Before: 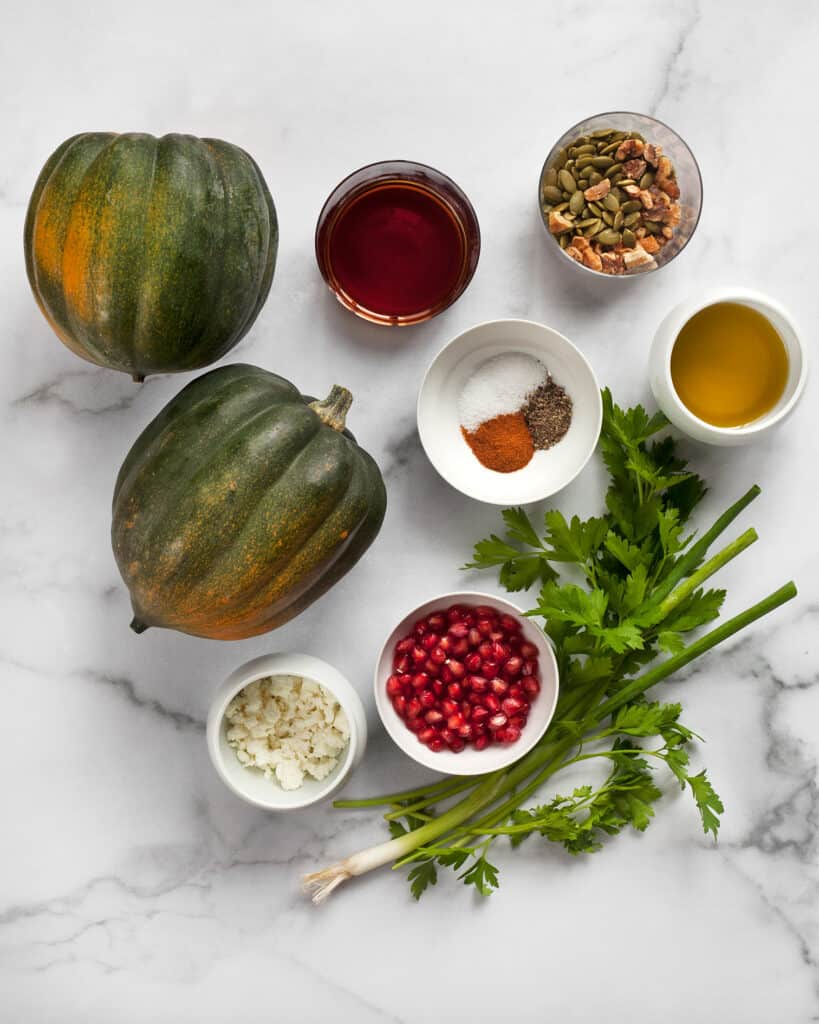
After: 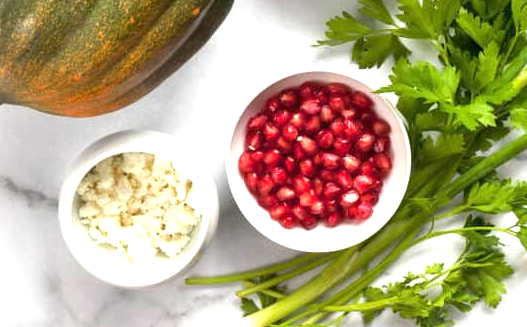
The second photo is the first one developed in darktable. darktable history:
exposure: exposure 1.061 EV, compensate highlight preservation false
crop: left 18.091%, top 51.13%, right 17.525%, bottom 16.85%
